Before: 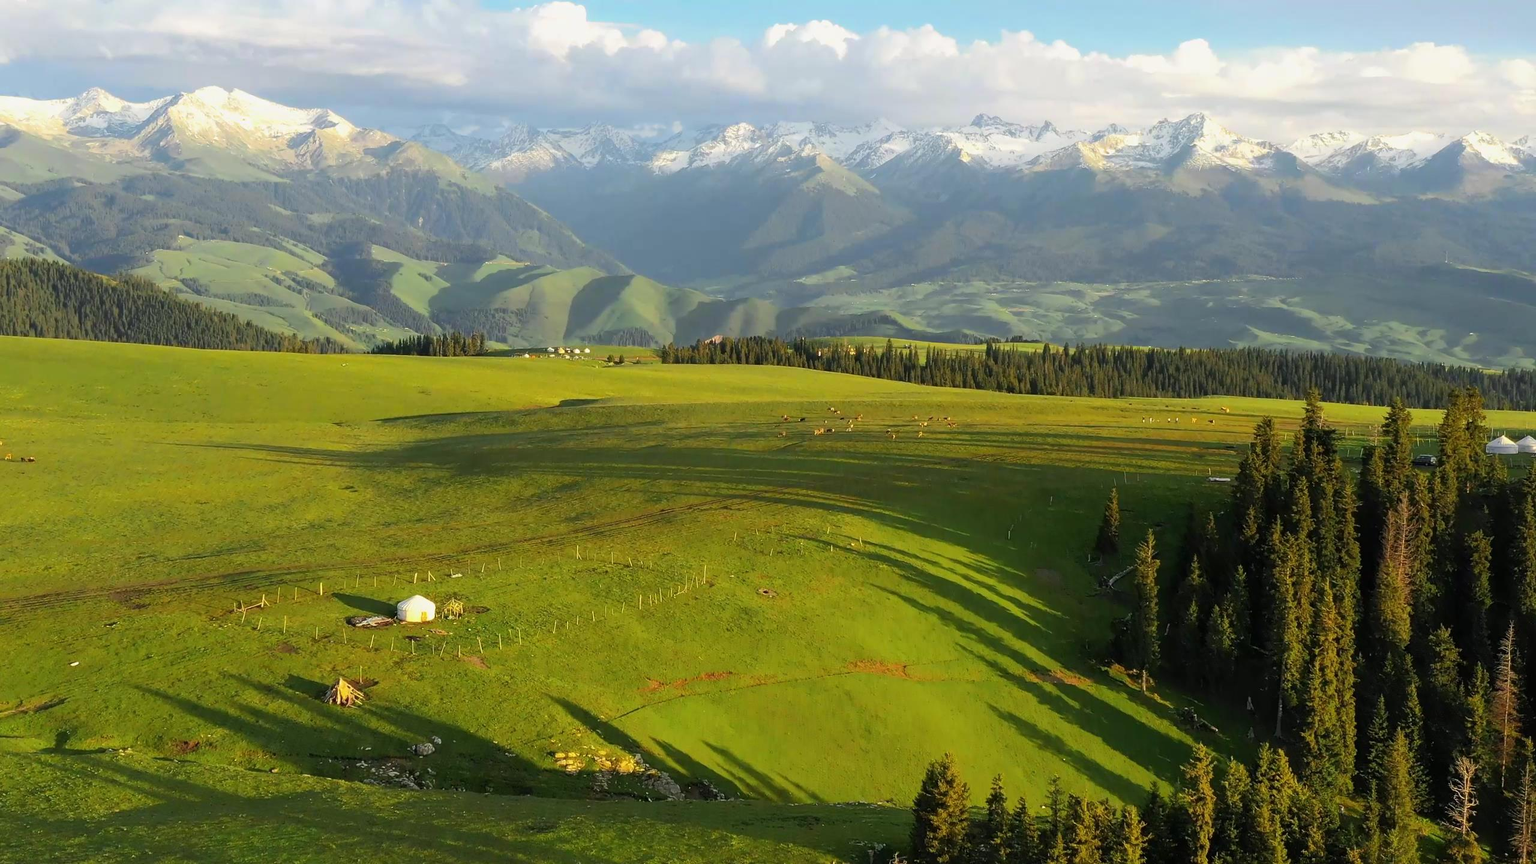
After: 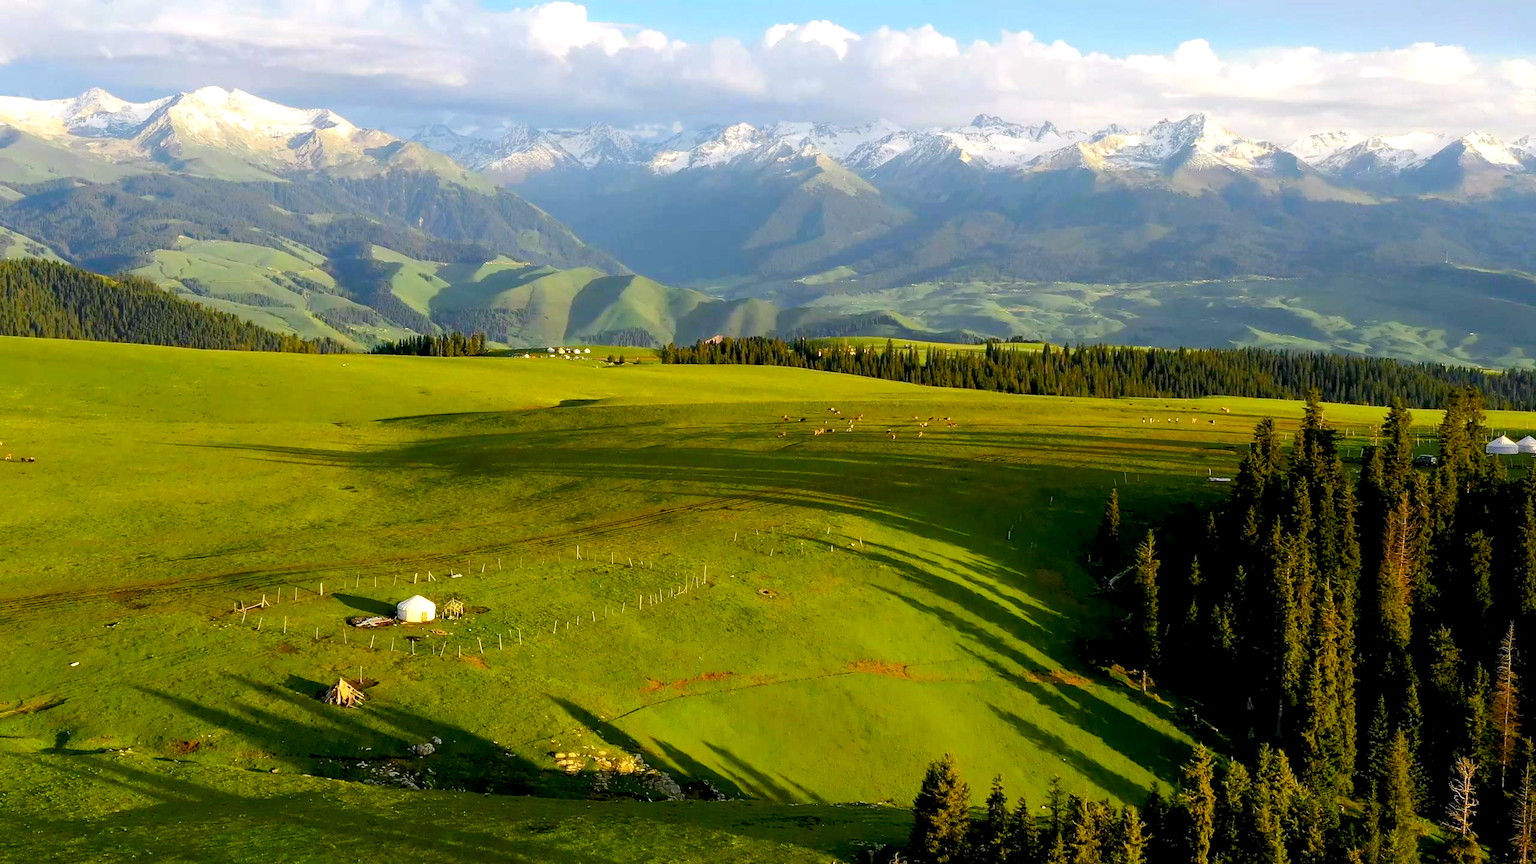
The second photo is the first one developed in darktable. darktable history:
color balance rgb: shadows lift › luminance -9.41%, highlights gain › luminance 17.6%, global offset › luminance -1.45%, perceptual saturation grading › highlights -17.77%, perceptual saturation grading › mid-tones 33.1%, perceptual saturation grading › shadows 50.52%, global vibrance 24.22%
white balance: red 1.009, blue 1.027
